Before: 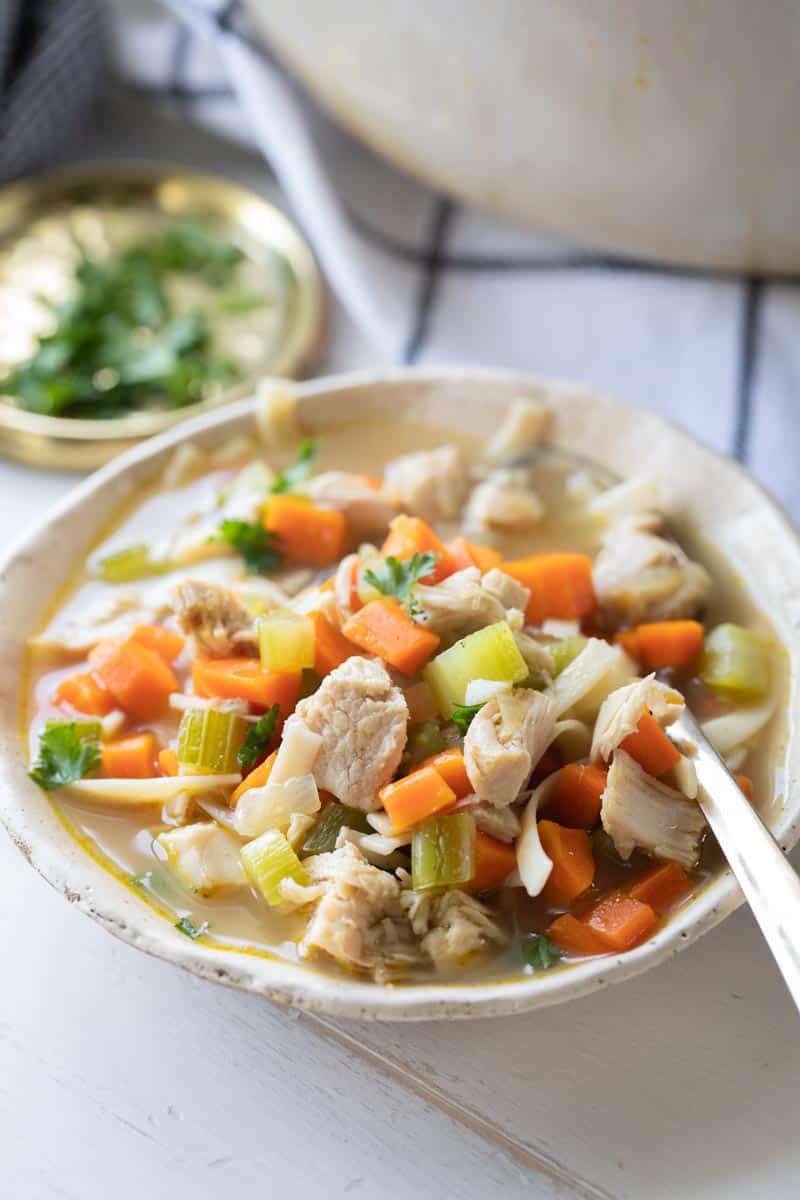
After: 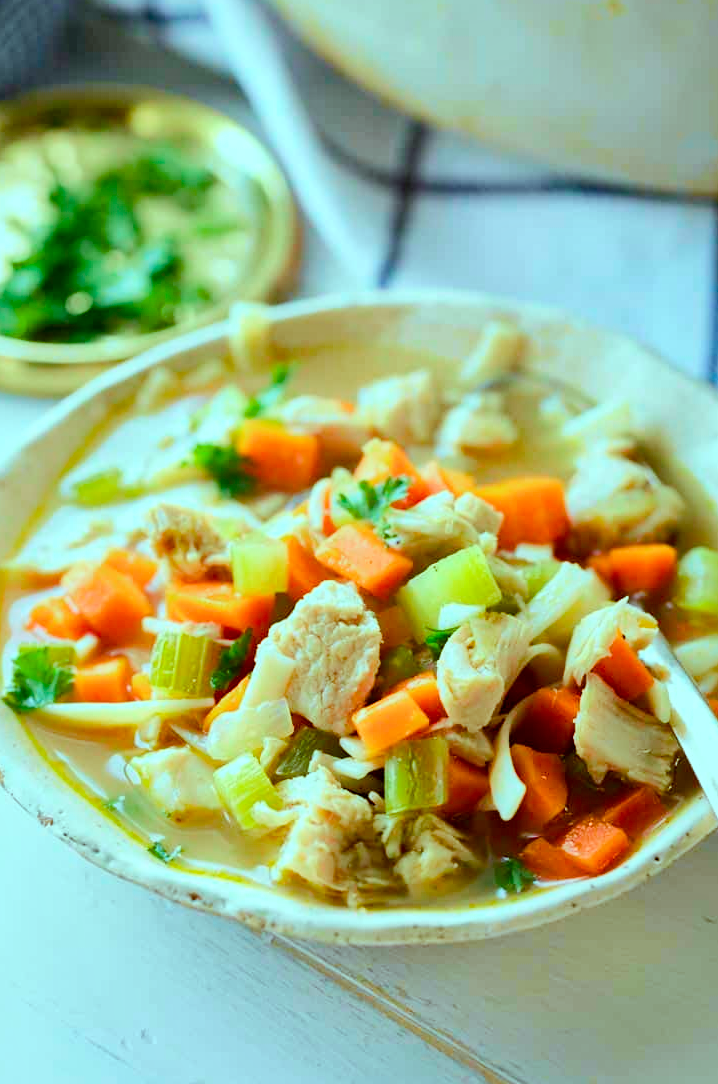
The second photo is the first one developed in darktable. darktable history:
crop: left 3.493%, top 6.376%, right 6.647%, bottom 3.229%
local contrast: mode bilateral grid, contrast 21, coarseness 50, detail 141%, midtone range 0.2
tone curve: curves: ch0 [(0, 0) (0.058, 0.027) (0.214, 0.183) (0.304, 0.288) (0.522, 0.549) (0.658, 0.7) (0.741, 0.775) (0.844, 0.866) (0.986, 0.957)]; ch1 [(0, 0) (0.172, 0.123) (0.312, 0.296) (0.437, 0.429) (0.471, 0.469) (0.502, 0.5) (0.513, 0.515) (0.572, 0.603) (0.617, 0.653) (0.68, 0.724) (0.889, 0.924) (1, 1)]; ch2 [(0, 0) (0.411, 0.424) (0.489, 0.49) (0.502, 0.5) (0.517, 0.519) (0.549, 0.578) (0.604, 0.628) (0.693, 0.686) (1, 1)], color space Lab, independent channels, preserve colors none
color balance rgb: shadows lift › chroma 2.778%, shadows lift › hue 188.25°, highlights gain › chroma 5.348%, highlights gain › hue 196.72°, linear chroma grading › global chroma 16.926%, perceptual saturation grading › global saturation 20%, perceptual saturation grading › highlights -24.962%, perceptual saturation grading › shadows 49.398%, perceptual brilliance grading › mid-tones 9.889%, perceptual brilliance grading › shadows 15.397%, global vibrance -16.985%, contrast -6.041%
haze removal: compatibility mode true, adaptive false
